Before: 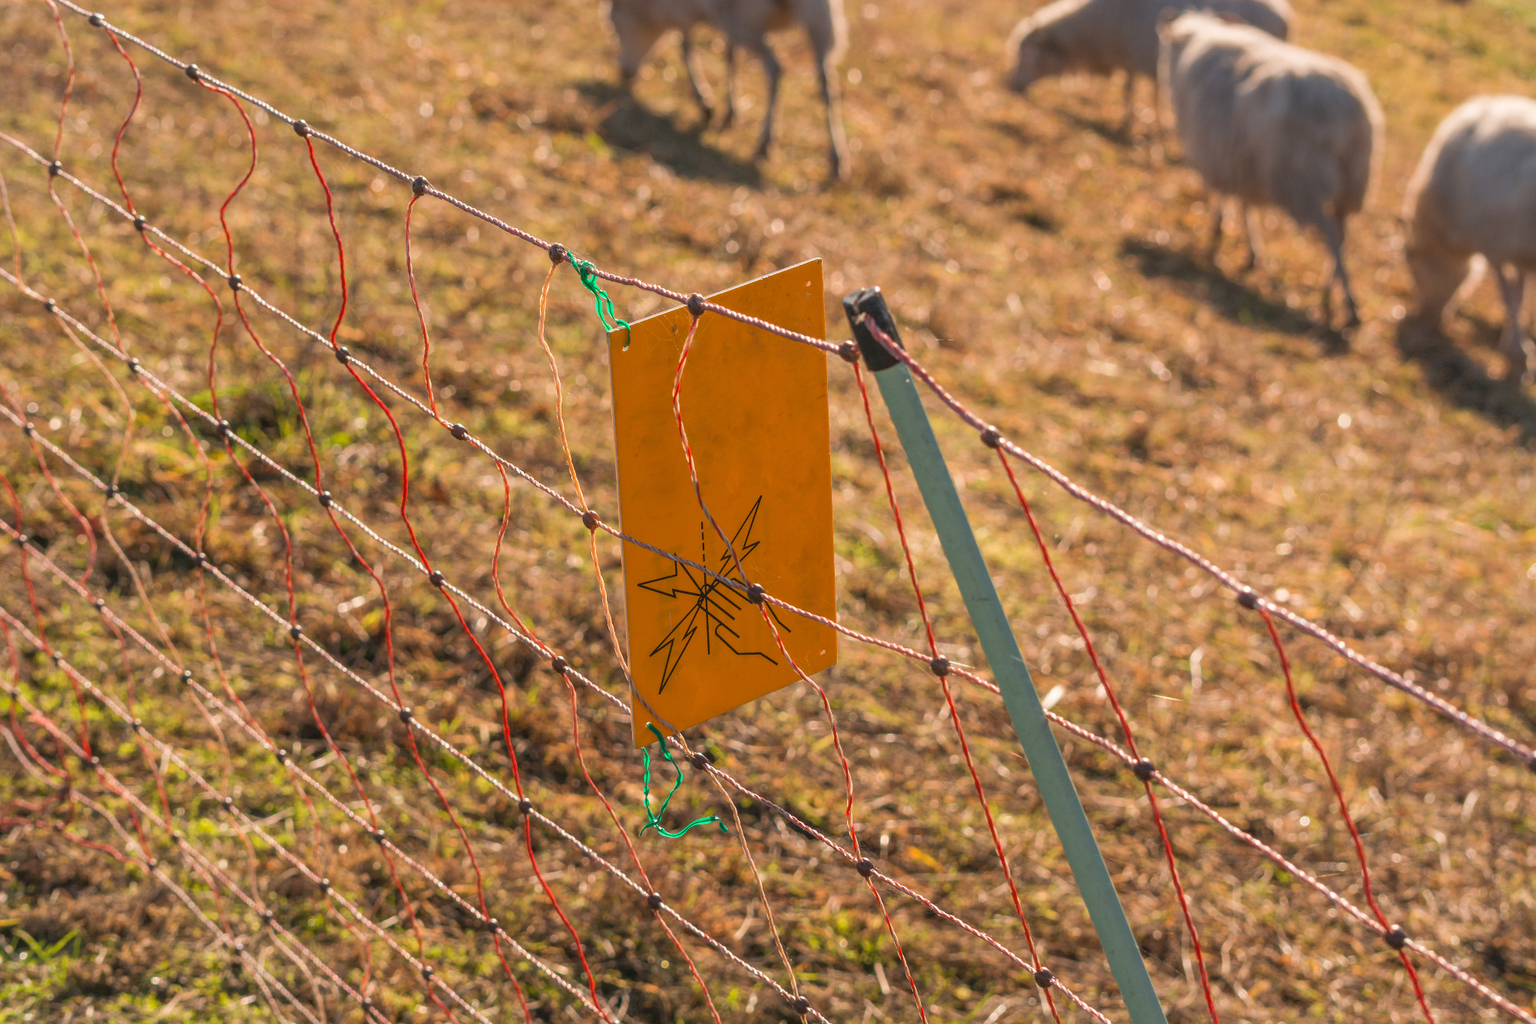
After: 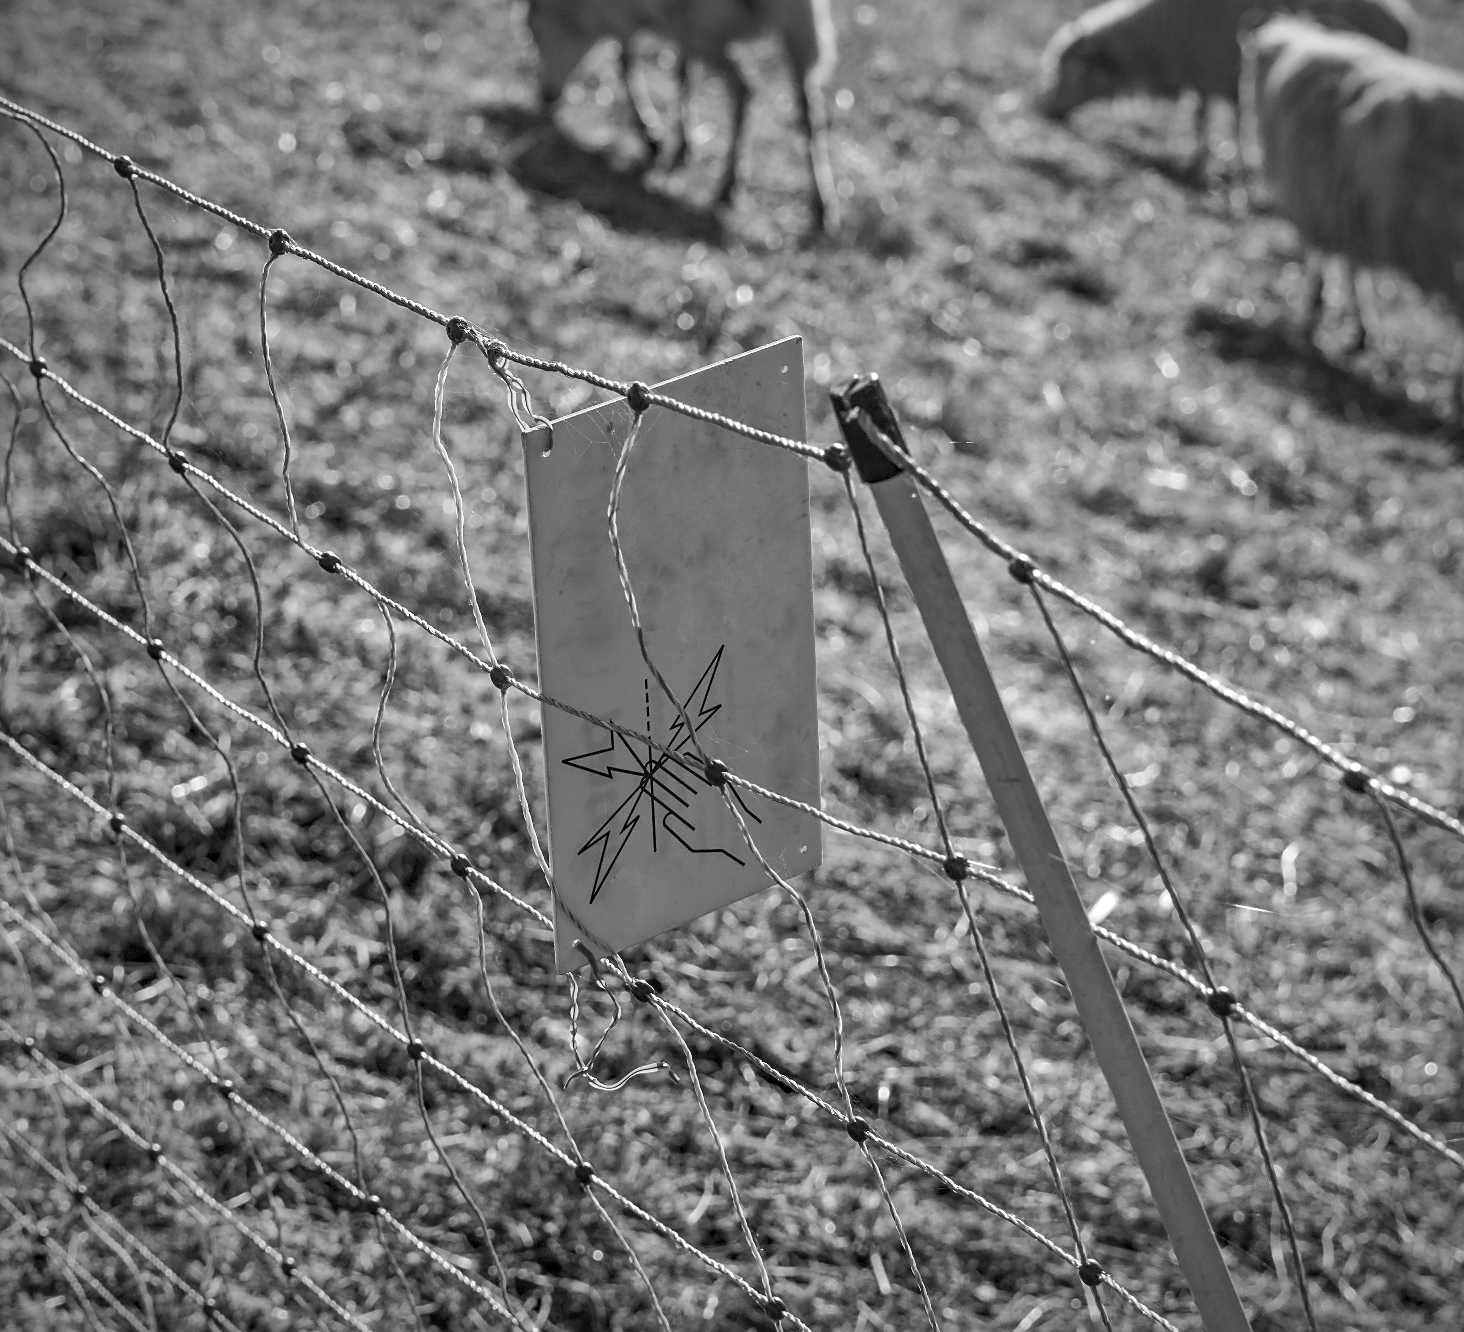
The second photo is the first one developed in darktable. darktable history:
sharpen: radius 1.864, amount 0.398, threshold 1.271
shadows and highlights: soften with gaussian
local contrast: mode bilateral grid, contrast 20, coarseness 50, detail 141%, midtone range 0.2
crop: left 13.443%, right 13.31%
monochrome: a 1.94, b -0.638
haze removal: strength 0.29, distance 0.25, compatibility mode true, adaptive false
vignetting: unbound false
